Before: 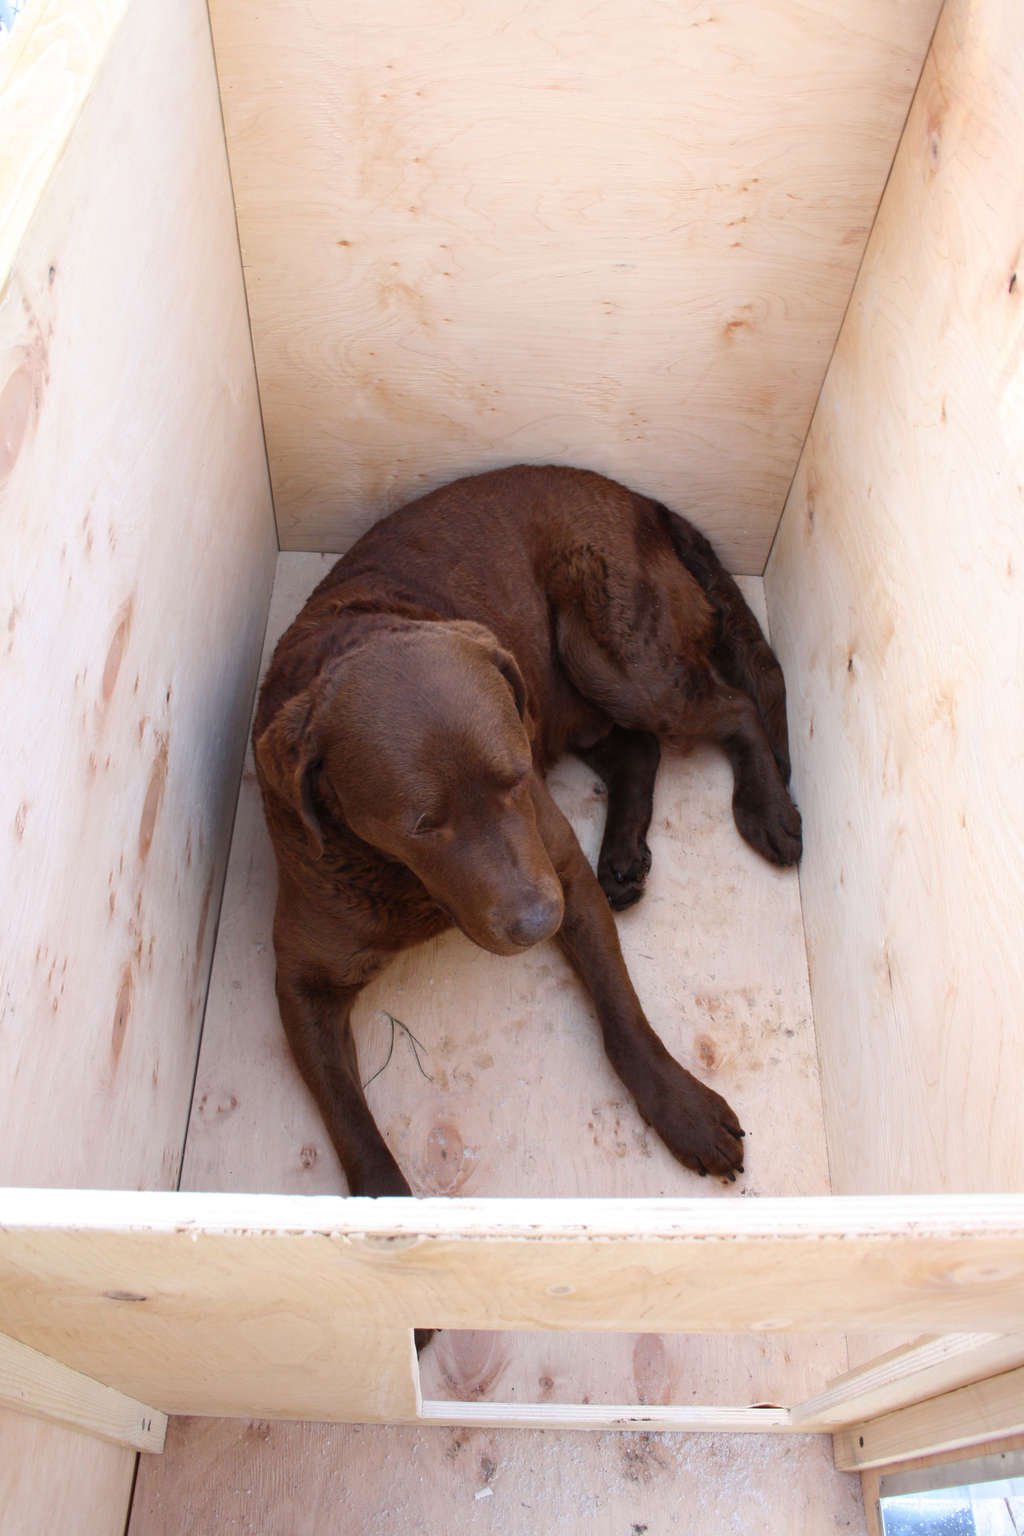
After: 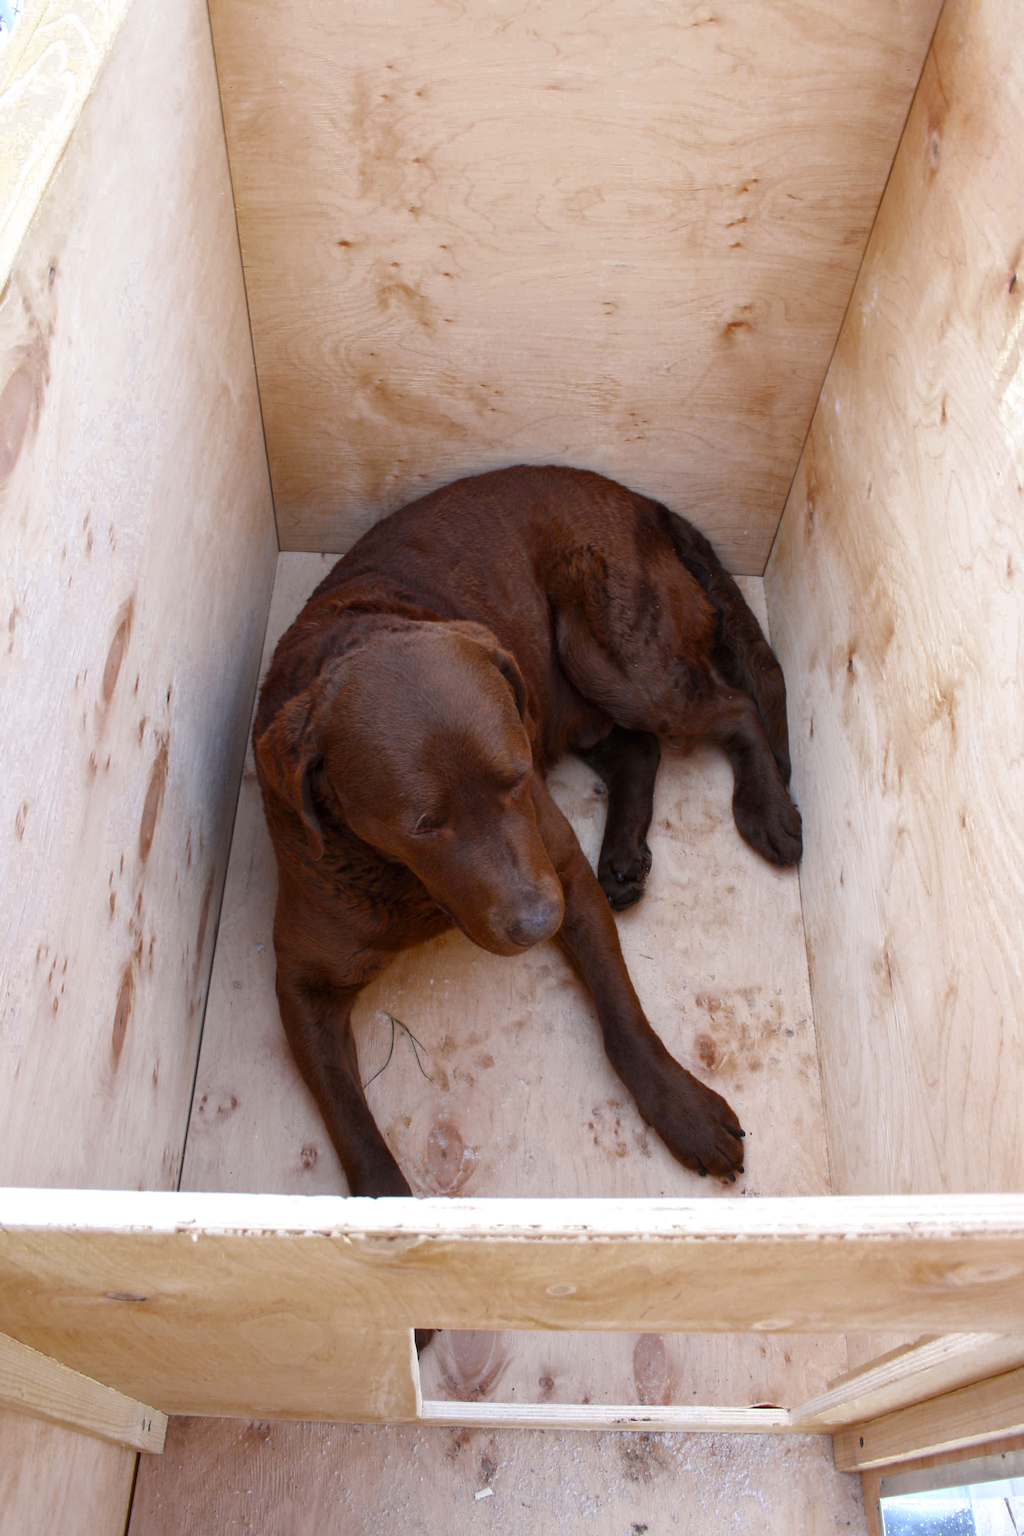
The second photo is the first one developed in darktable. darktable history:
local contrast: mode bilateral grid, contrast 20, coarseness 49, detail 119%, midtone range 0.2
color zones: curves: ch0 [(0.11, 0.396) (0.195, 0.36) (0.25, 0.5) (0.303, 0.412) (0.357, 0.544) (0.75, 0.5) (0.967, 0.328)]; ch1 [(0, 0.468) (0.112, 0.512) (0.202, 0.6) (0.25, 0.5) (0.307, 0.352) (0.357, 0.544) (0.75, 0.5) (0.963, 0.524)], mix 101.56%
